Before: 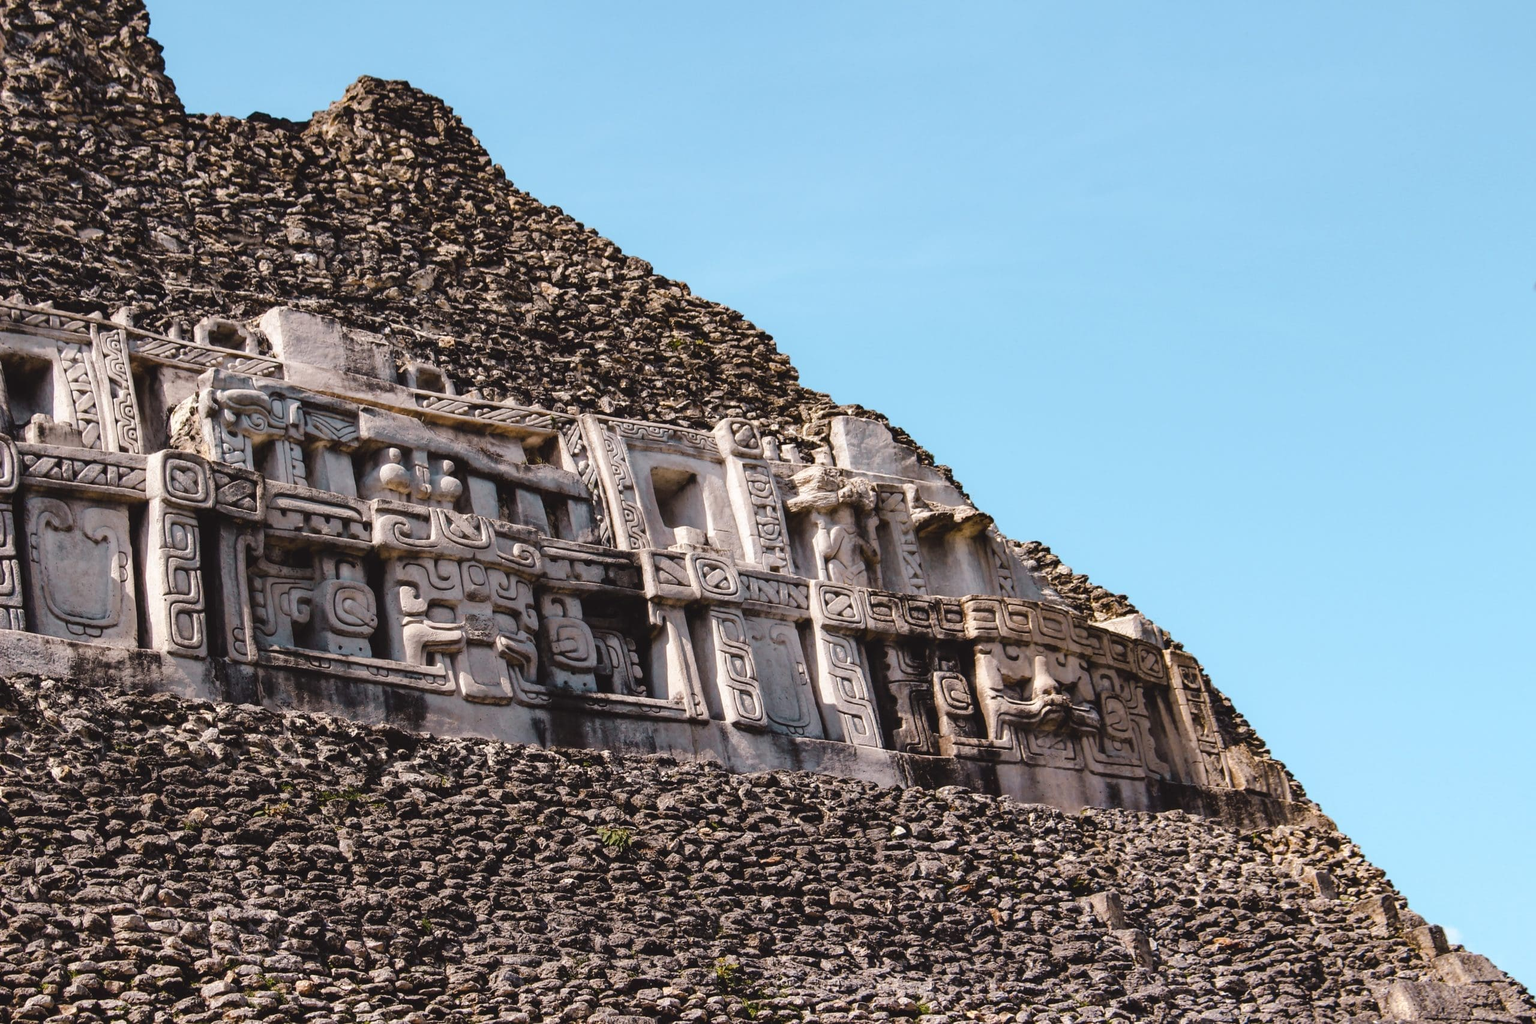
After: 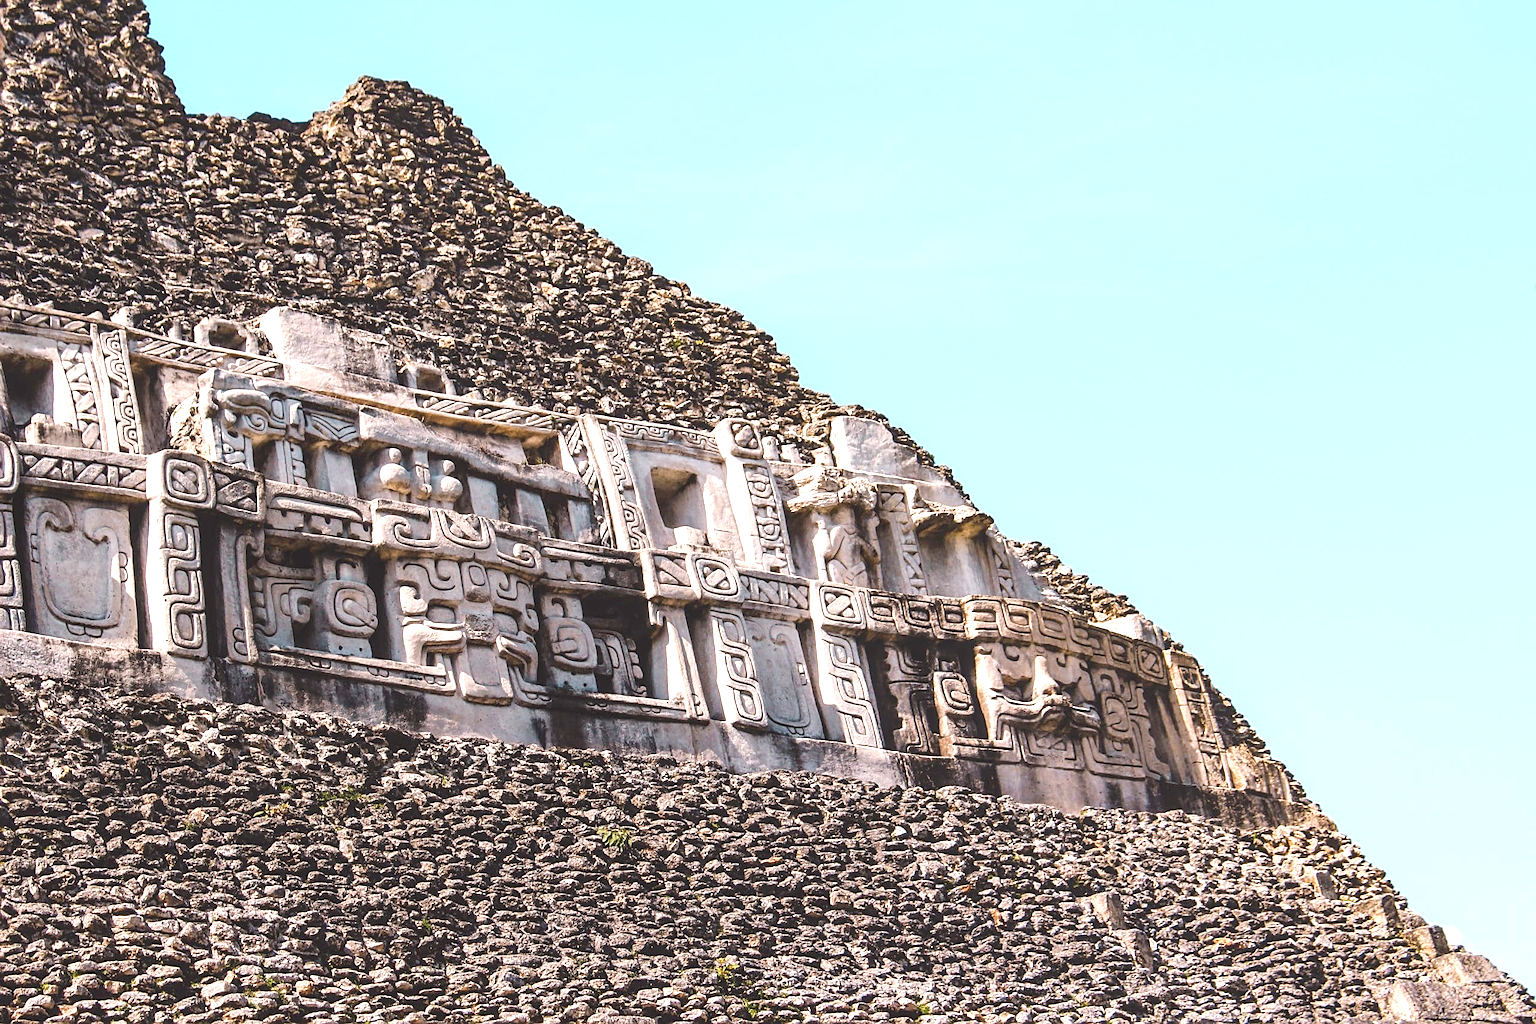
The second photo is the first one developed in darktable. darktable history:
exposure: black level correction 0, exposure 1 EV, compensate highlight preservation false
sharpen: on, module defaults
local contrast: detail 109%
